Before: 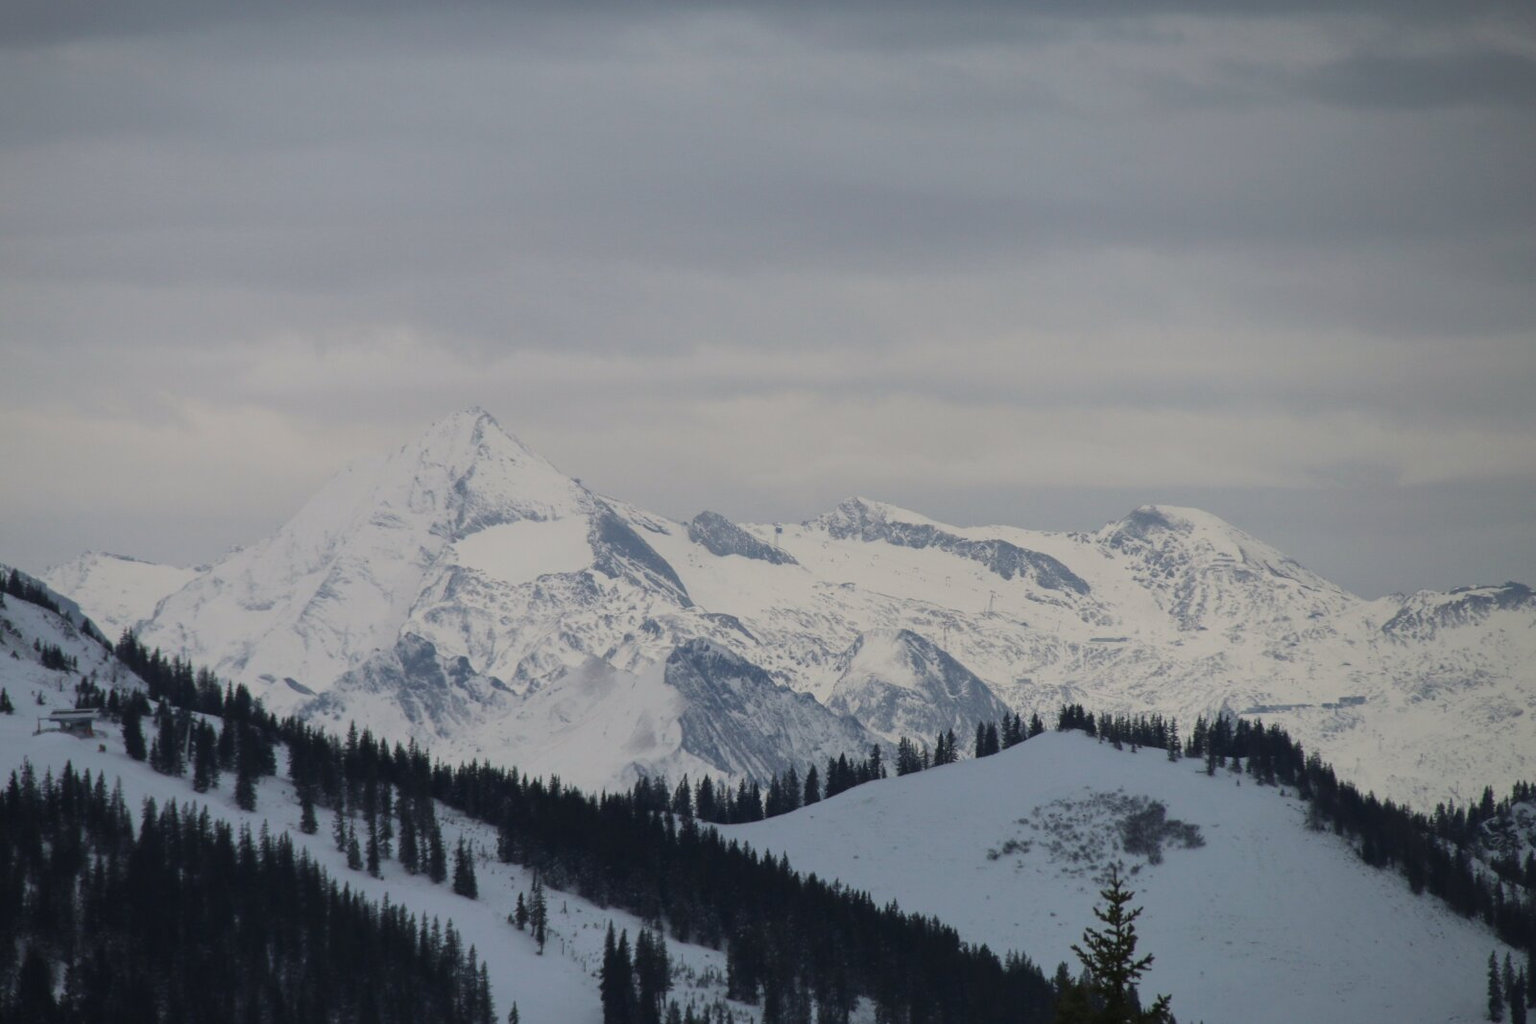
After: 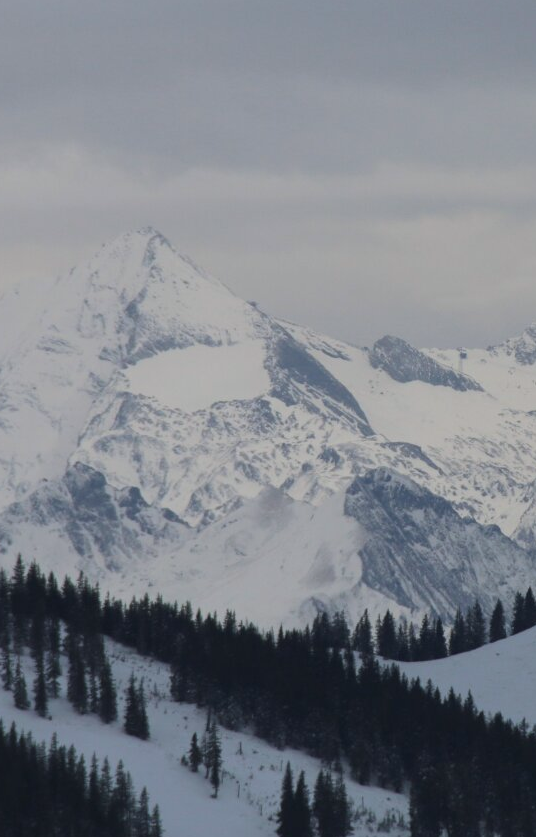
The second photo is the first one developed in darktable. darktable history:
white balance: red 0.988, blue 1.017
crop and rotate: left 21.77%, top 18.528%, right 44.676%, bottom 2.997%
